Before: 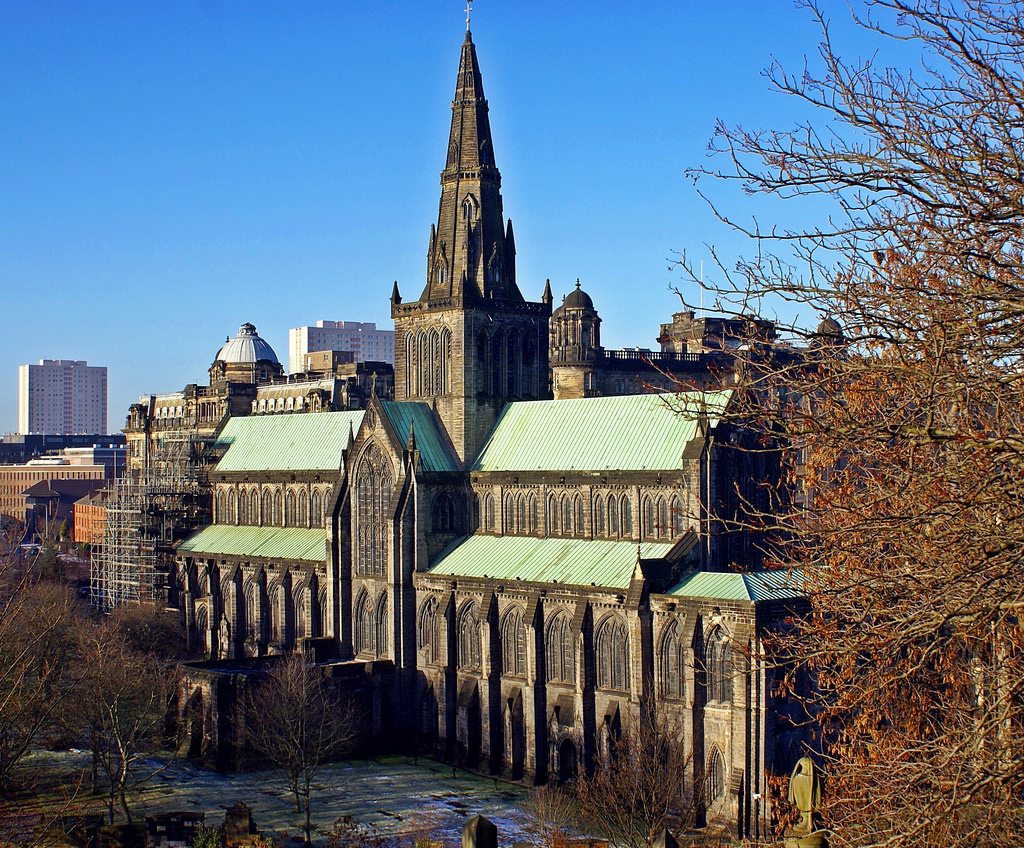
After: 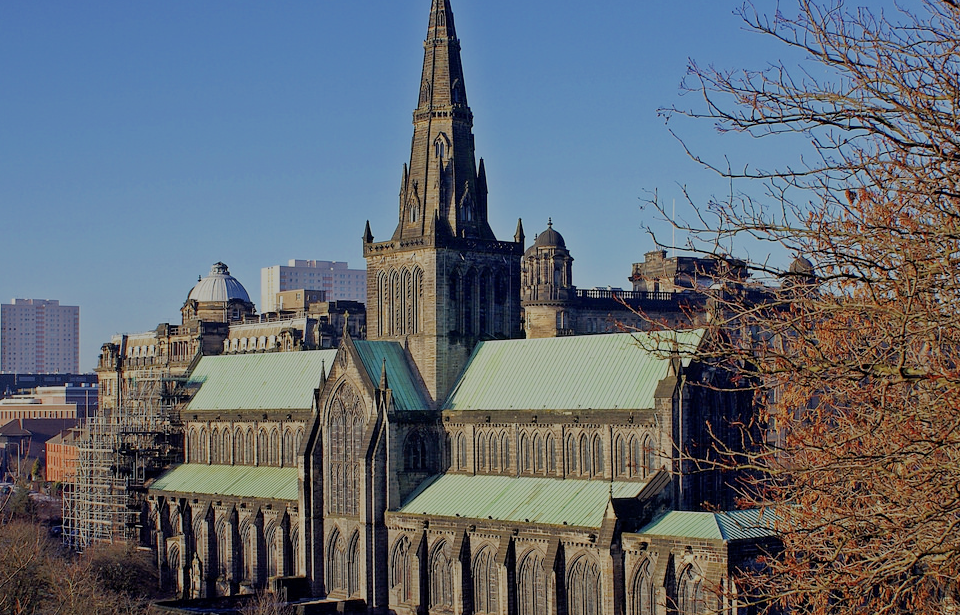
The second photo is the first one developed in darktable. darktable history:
crop: left 2.819%, top 7.261%, right 3.345%, bottom 20.208%
filmic rgb: middle gray luminance 2.66%, black relative exposure -9.89 EV, white relative exposure 6.99 EV, dynamic range scaling 9.35%, target black luminance 0%, hardness 3.18, latitude 43.59%, contrast 0.676, highlights saturation mix 6.13%, shadows ↔ highlights balance 13.66%
